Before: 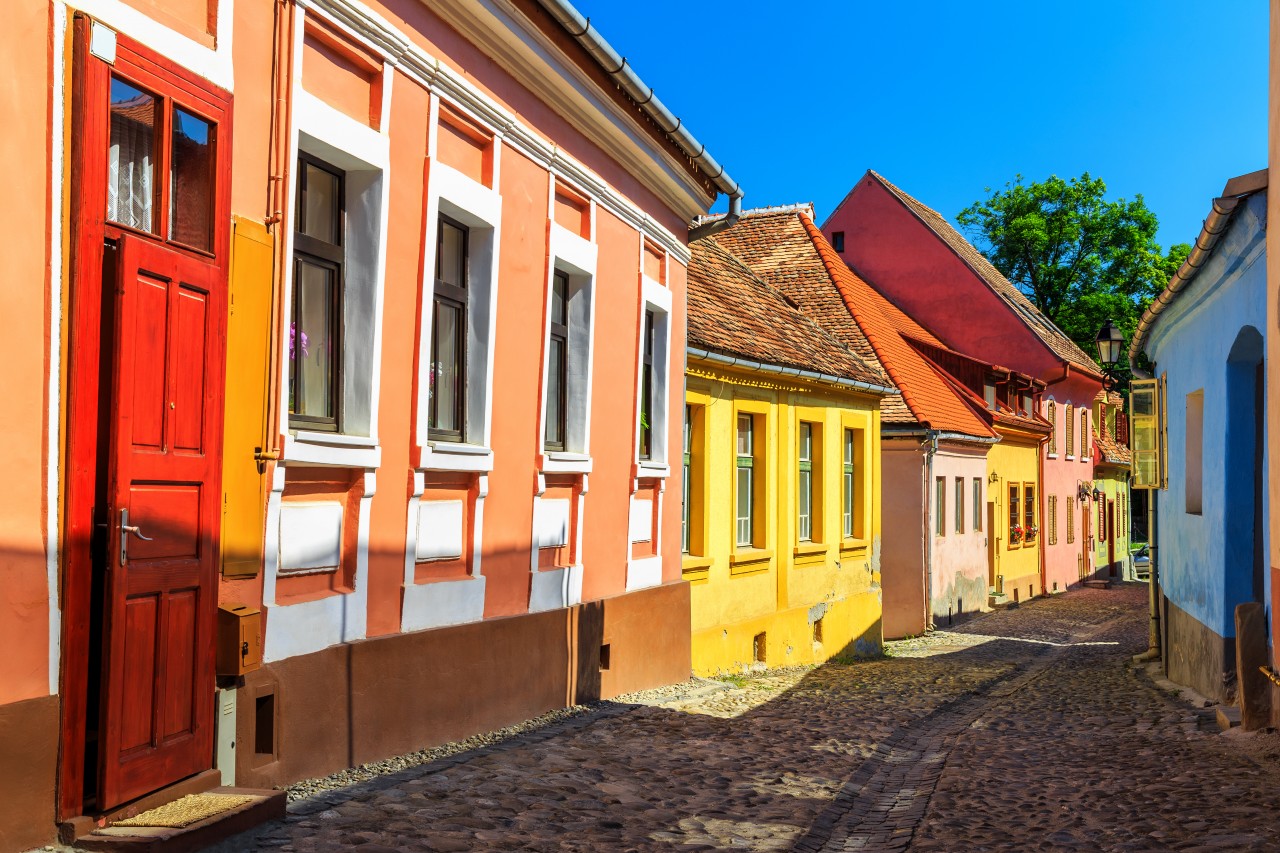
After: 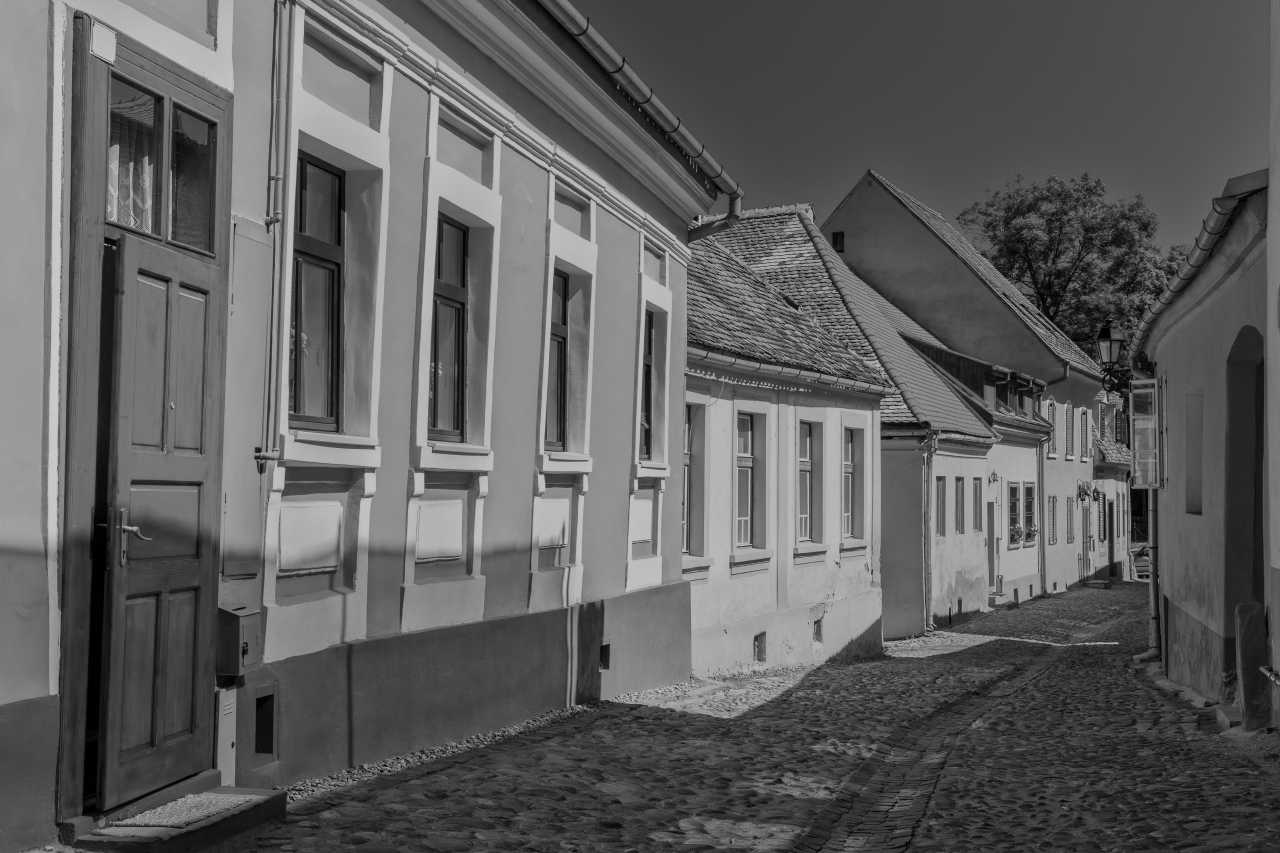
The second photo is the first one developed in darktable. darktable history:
tone equalizer: -8 EV 0.25 EV, -7 EV 0.417 EV, -6 EV 0.417 EV, -5 EV 0.25 EV, -3 EV -0.25 EV, -2 EV -0.417 EV, -1 EV -0.417 EV, +0 EV -0.25 EV, edges refinement/feathering 500, mask exposure compensation -1.57 EV, preserve details guided filter
monochrome: a 79.32, b 81.83, size 1.1
